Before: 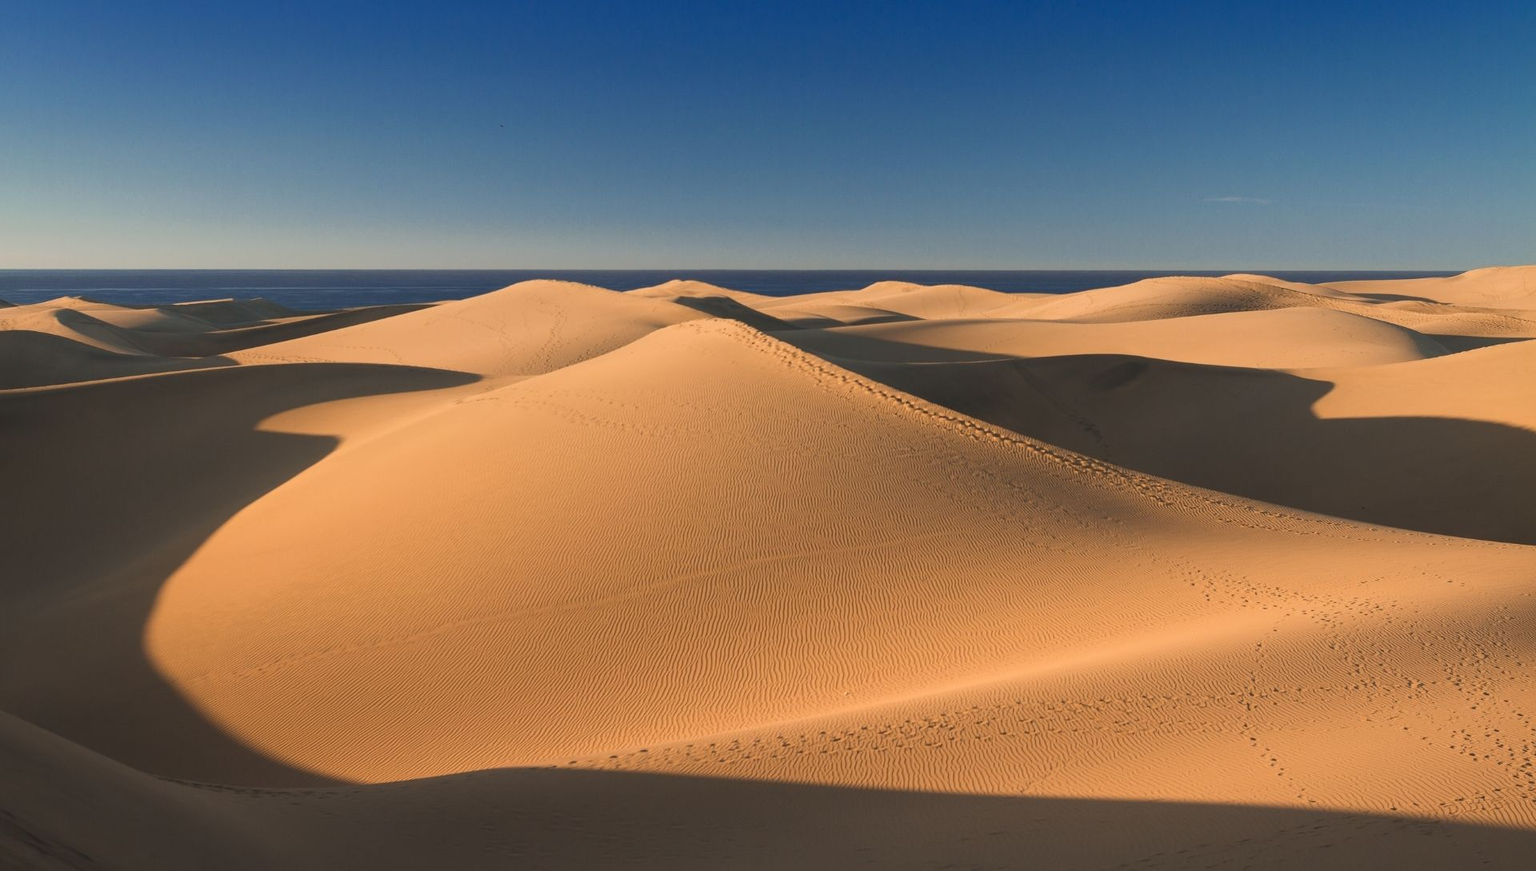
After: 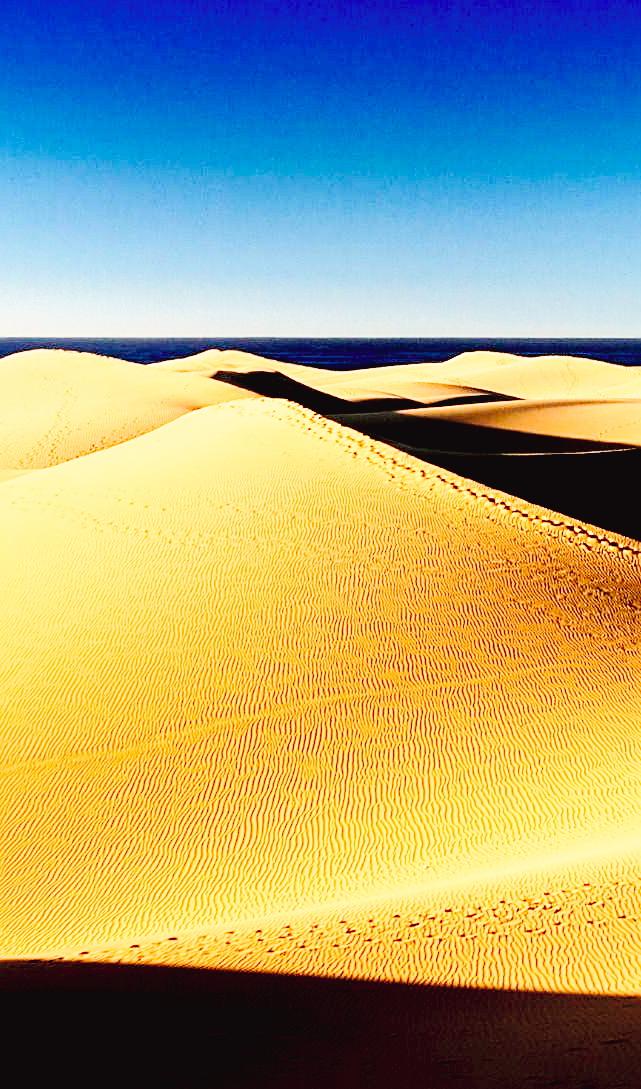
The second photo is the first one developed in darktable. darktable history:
tone equalizer: -8 EV -0.712 EV, -7 EV -0.696 EV, -6 EV -0.632 EV, -5 EV -0.42 EV, -3 EV 0.366 EV, -2 EV 0.6 EV, -1 EV 0.696 EV, +0 EV 0.769 EV
base curve: curves: ch0 [(0, 0) (0.028, 0.03) (0.121, 0.232) (0.46, 0.748) (0.859, 0.968) (1, 1)], preserve colors none
exposure: black level correction 0.054, exposure -0.034 EV, compensate highlight preservation false
crop: left 32.938%, right 33.65%
sharpen: on, module defaults
tone curve: curves: ch0 [(0.003, 0.029) (0.188, 0.252) (0.46, 0.56) (0.608, 0.748) (0.871, 0.955) (1, 1)]; ch1 [(0, 0) (0.35, 0.356) (0.45, 0.453) (0.508, 0.515) (0.618, 0.634) (1, 1)]; ch2 [(0, 0) (0.456, 0.469) (0.5, 0.5) (0.634, 0.625) (1, 1)], color space Lab, independent channels, preserve colors none
